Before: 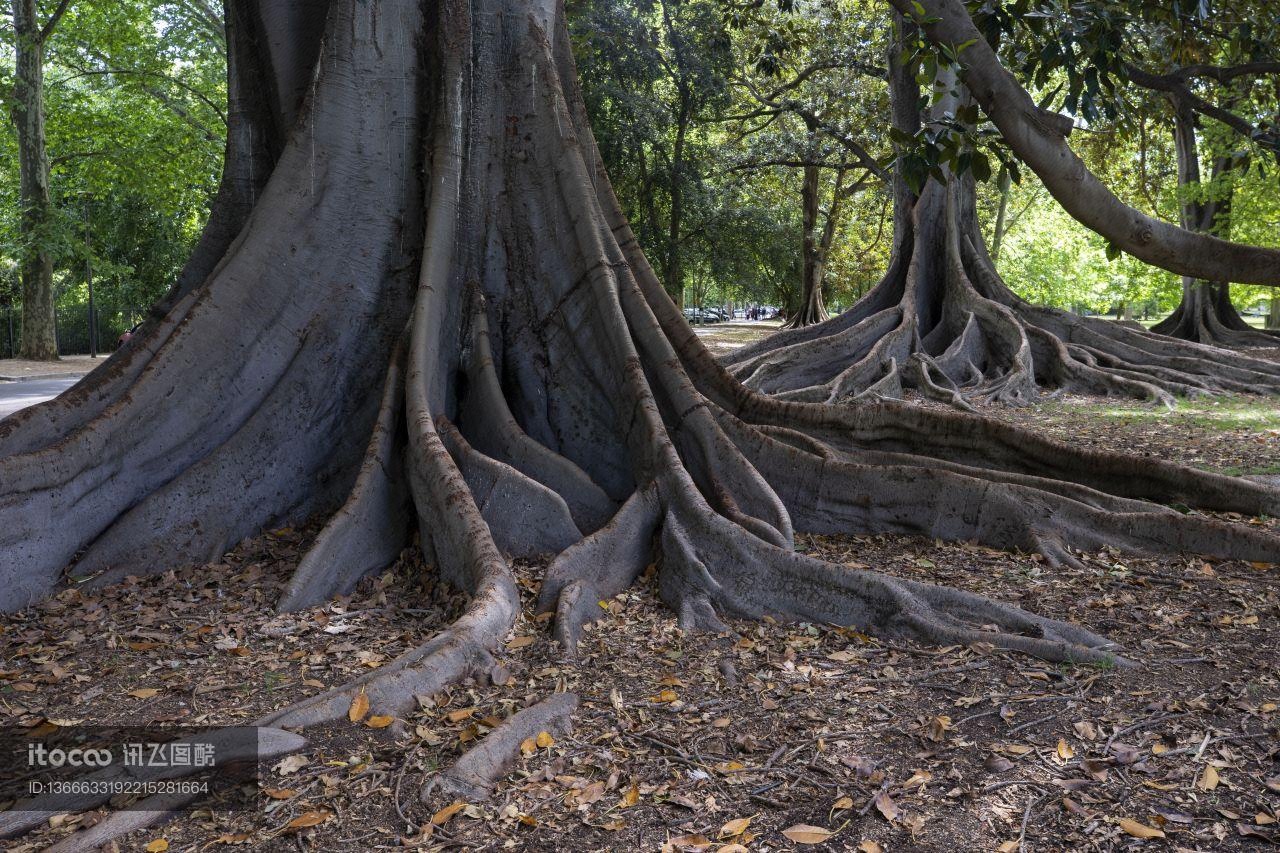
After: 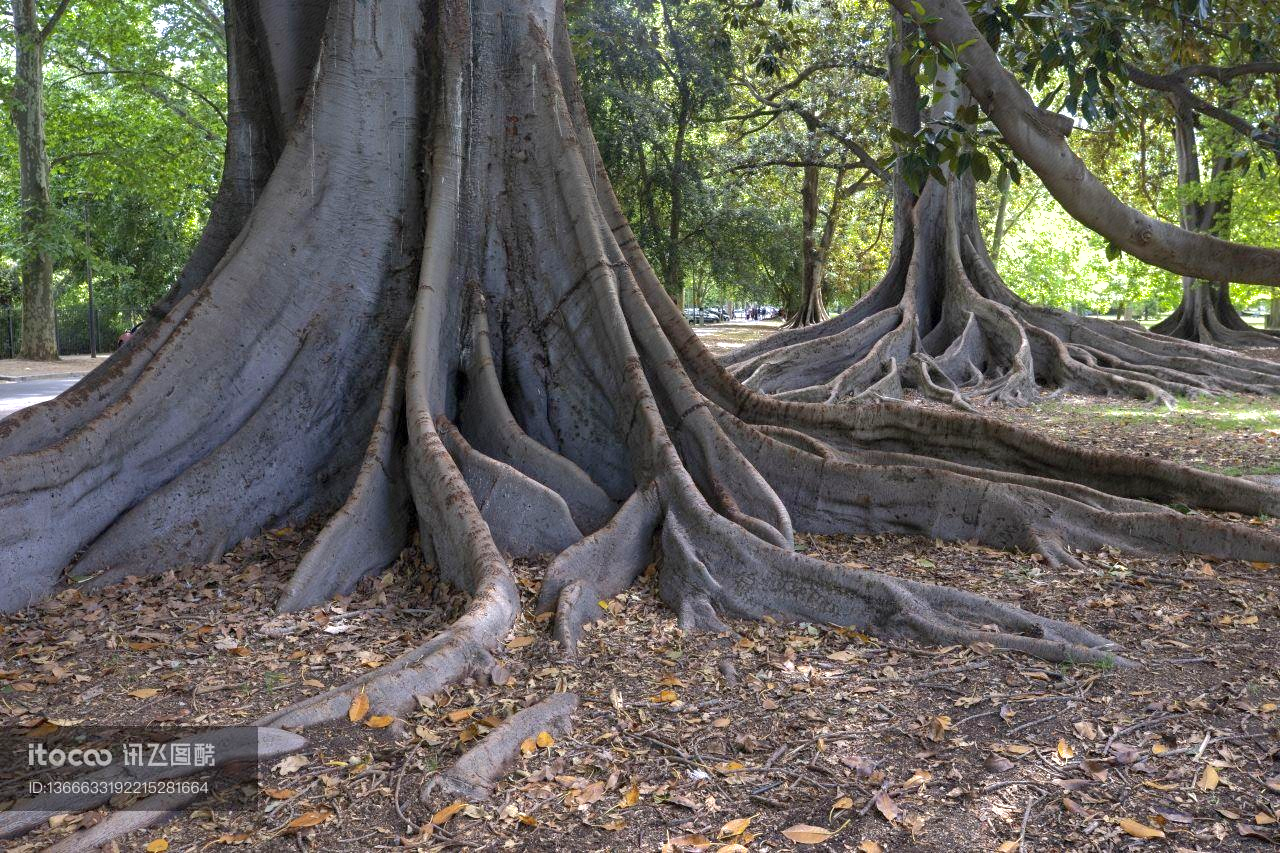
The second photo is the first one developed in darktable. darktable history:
exposure: exposure 0.648 EV, compensate highlight preservation false
shadows and highlights: on, module defaults
